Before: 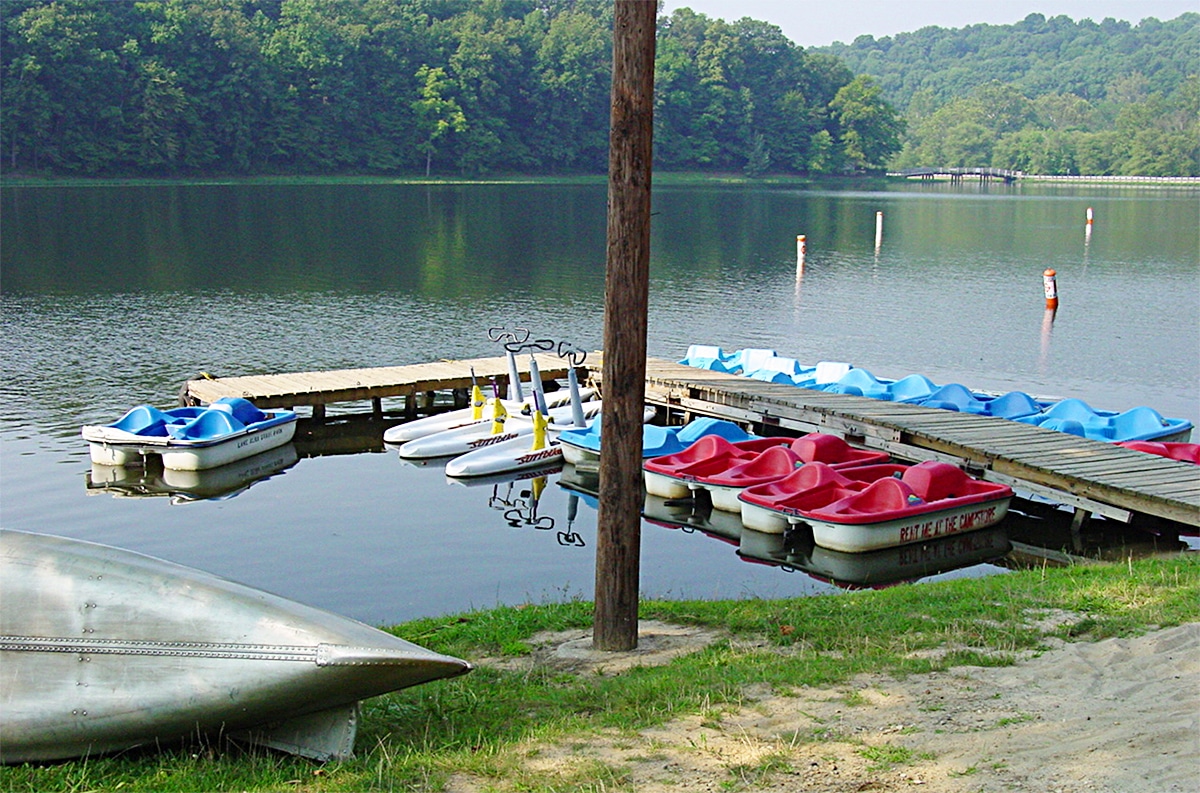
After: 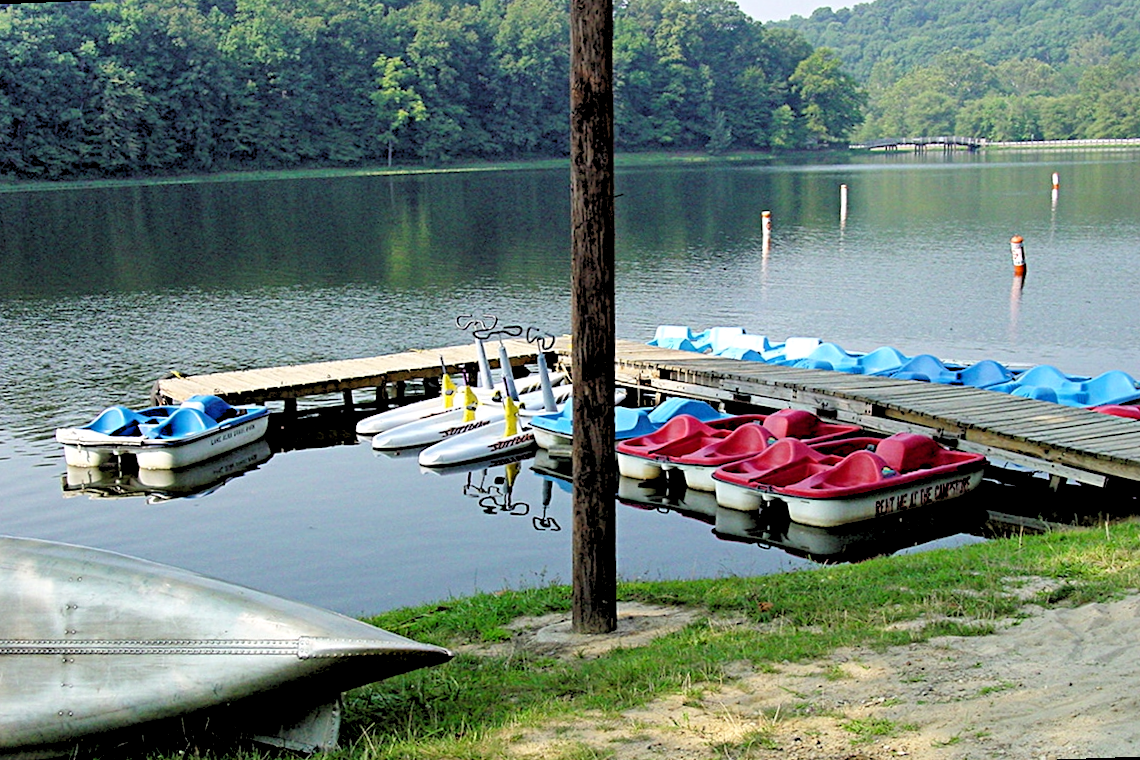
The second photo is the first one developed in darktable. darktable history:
rgb levels: levels [[0.029, 0.461, 0.922], [0, 0.5, 1], [0, 0.5, 1]]
shadows and highlights: shadows 49, highlights -41, soften with gaussian
rotate and perspective: rotation -2.12°, lens shift (vertical) 0.009, lens shift (horizontal) -0.008, automatic cropping original format, crop left 0.036, crop right 0.964, crop top 0.05, crop bottom 0.959
